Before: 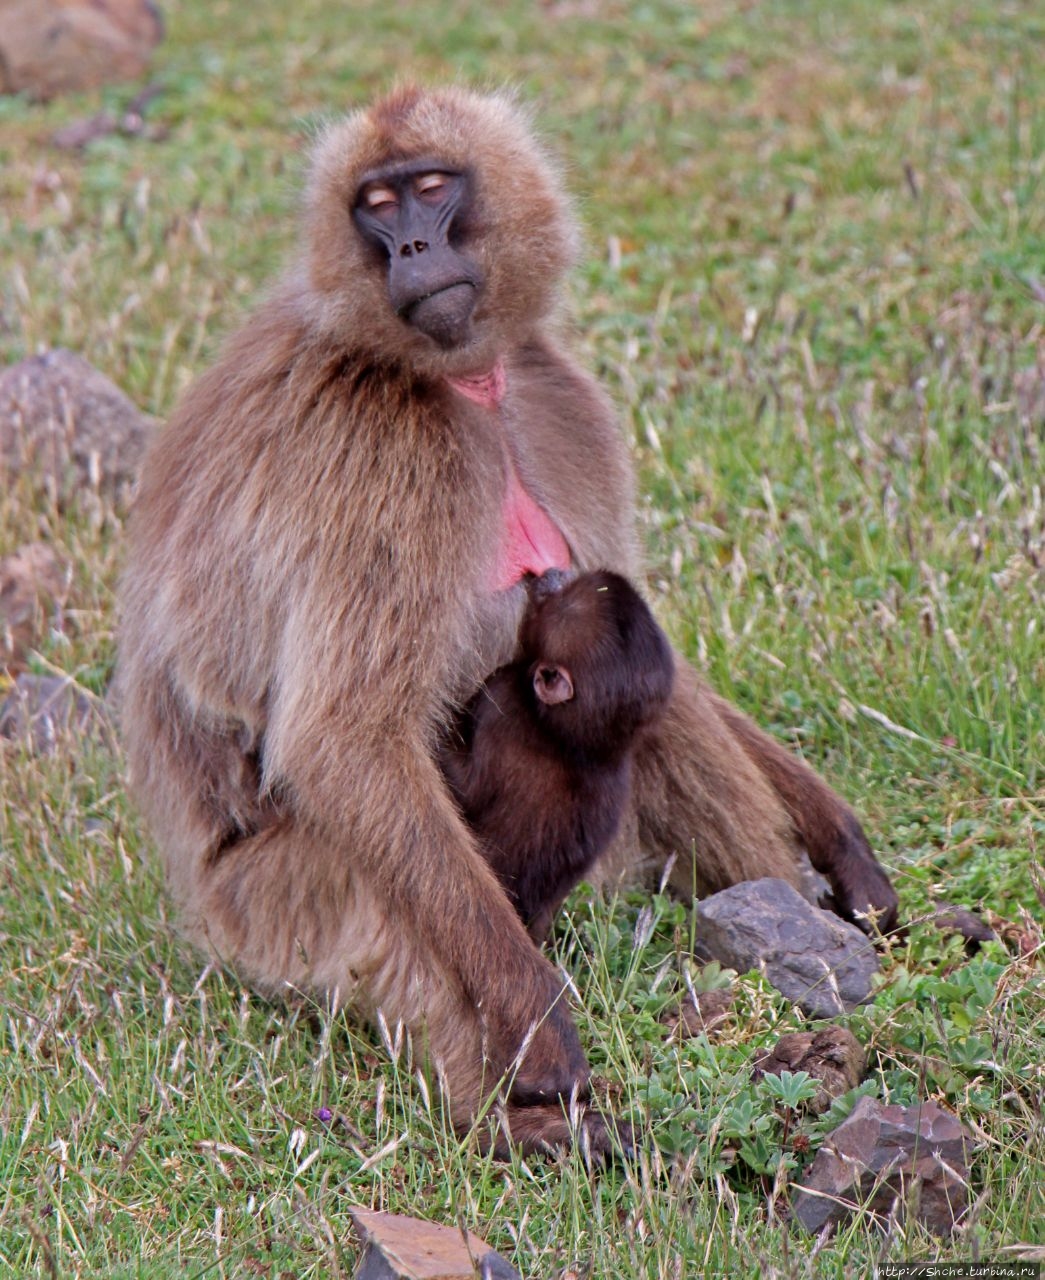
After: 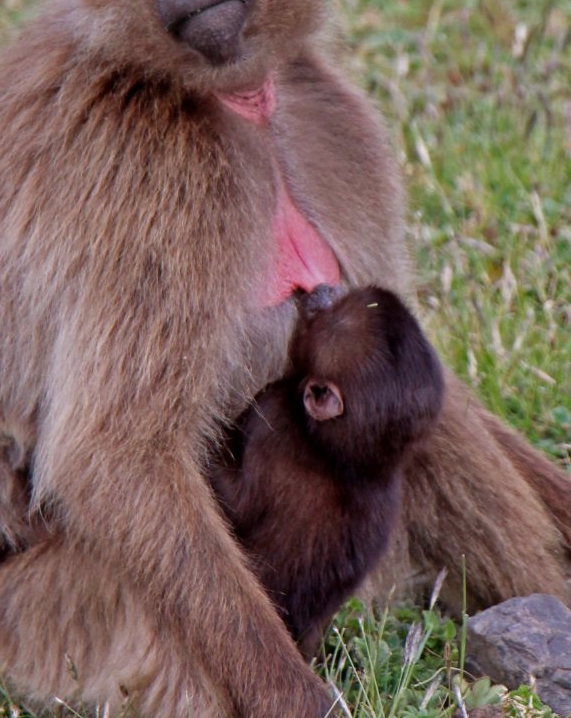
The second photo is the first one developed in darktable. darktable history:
crop and rotate: left 22.096%, top 22.208%, right 23.229%, bottom 21.696%
exposure: exposure -0.266 EV, compensate highlight preservation false
